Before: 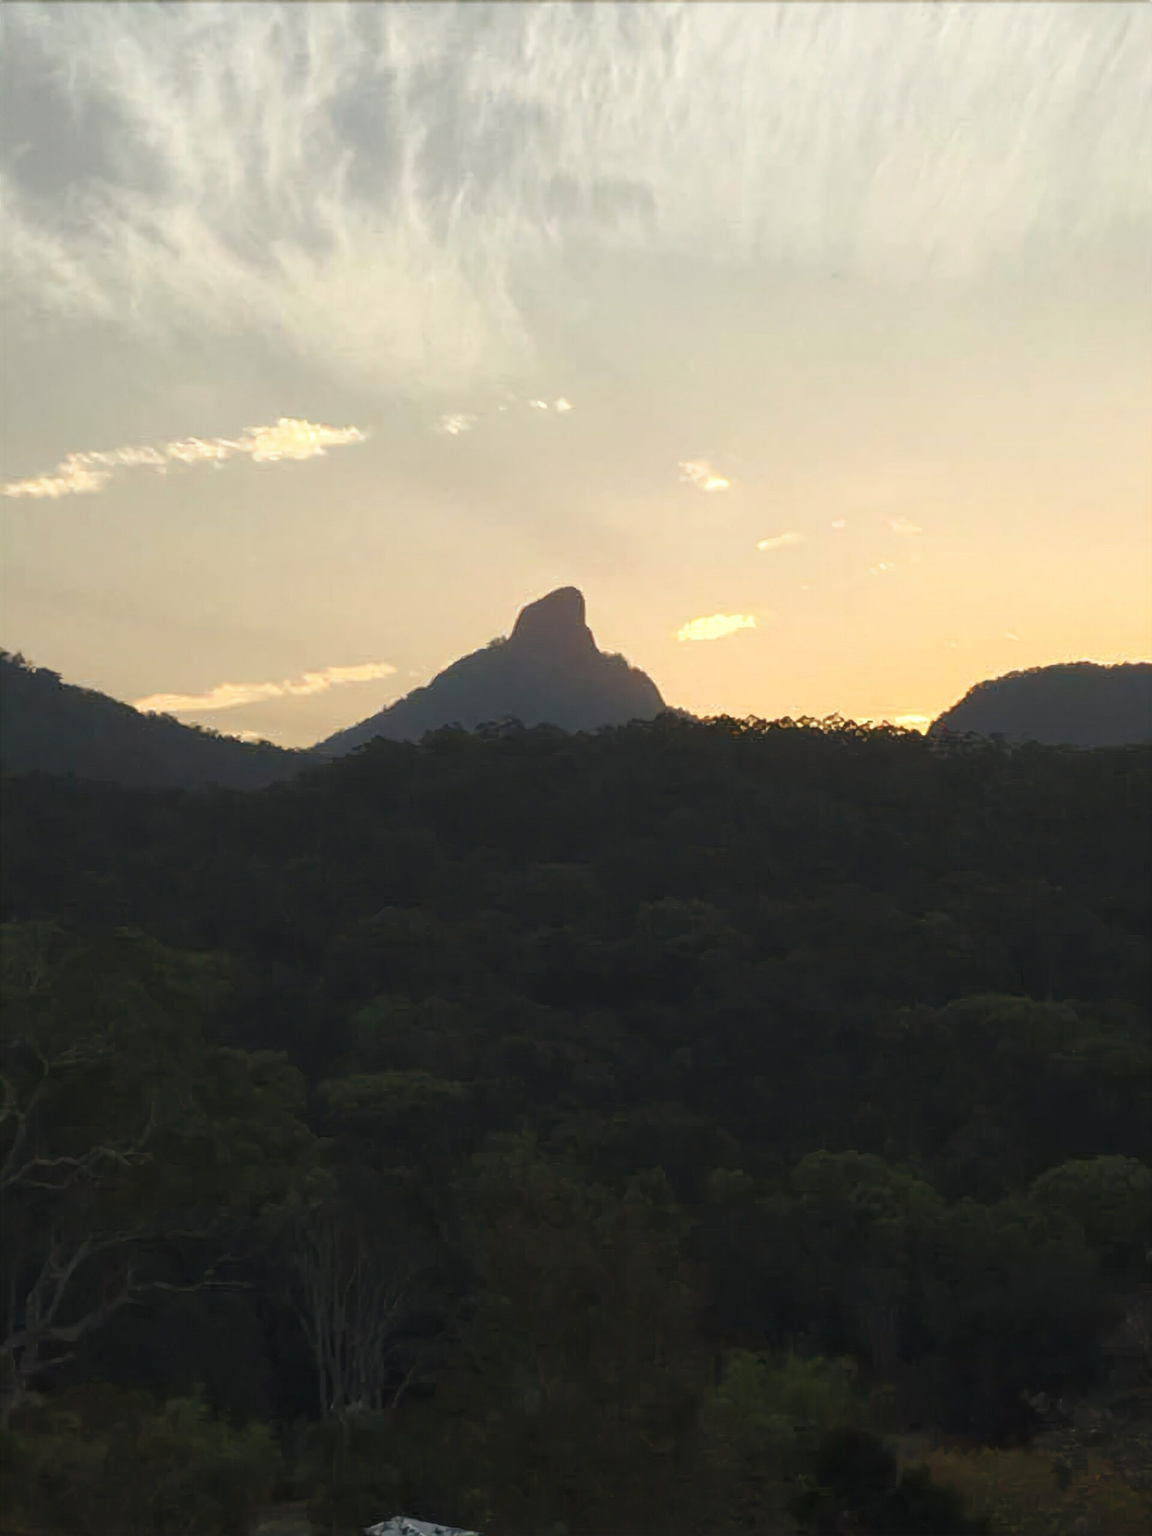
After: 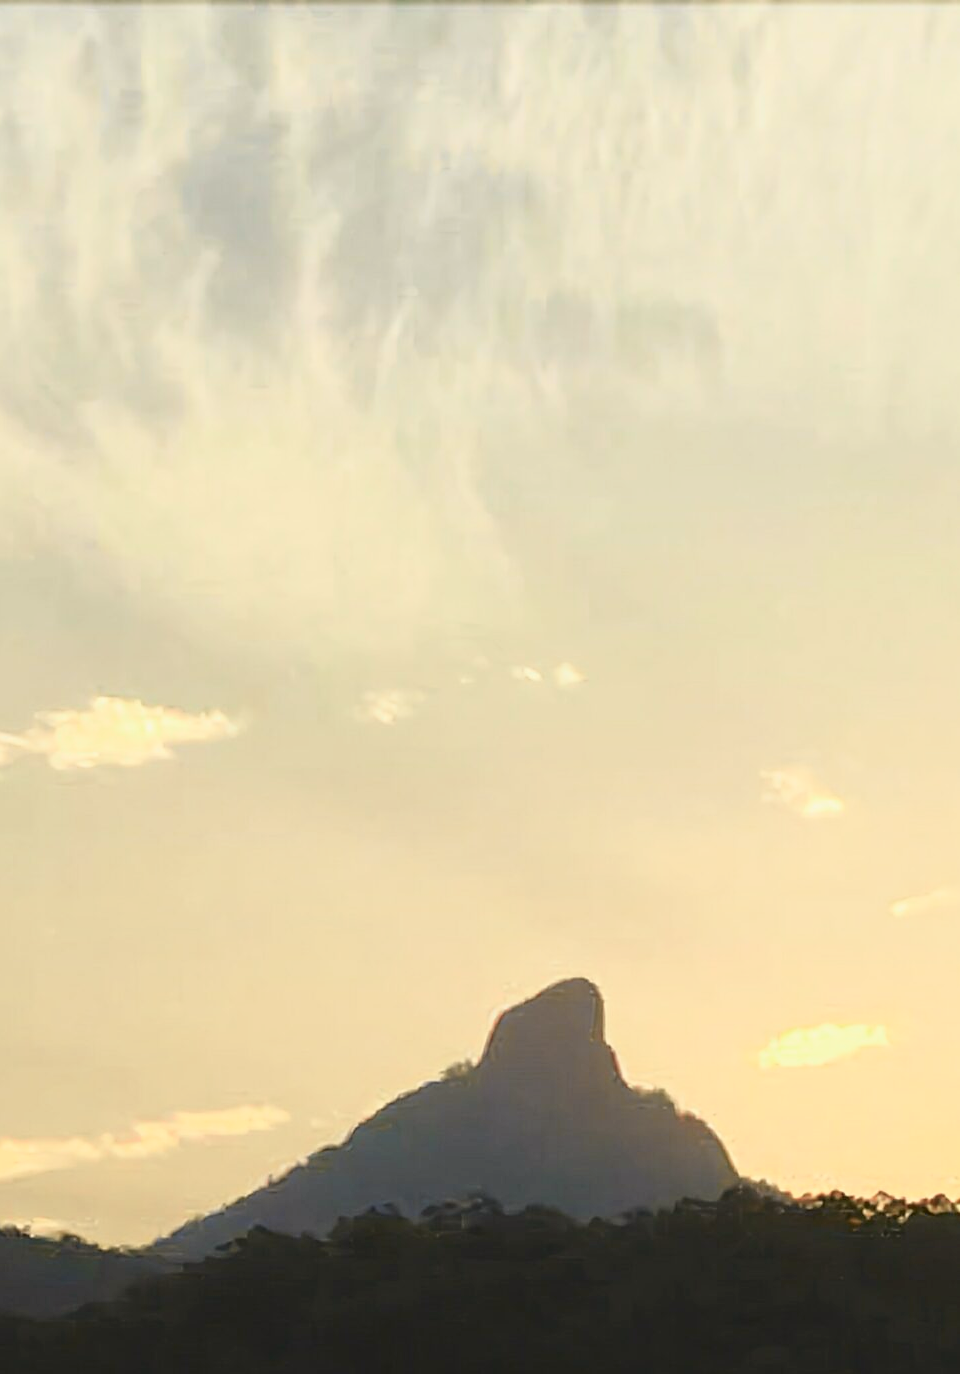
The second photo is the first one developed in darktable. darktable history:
crop: left 19.374%, right 30.59%, bottom 46.295%
tone curve: curves: ch0 [(0, 0.021) (0.049, 0.044) (0.152, 0.14) (0.328, 0.377) (0.473, 0.543) (0.641, 0.705) (0.85, 0.894) (1, 0.969)]; ch1 [(0, 0) (0.302, 0.331) (0.427, 0.433) (0.472, 0.47) (0.502, 0.503) (0.527, 0.521) (0.564, 0.58) (0.614, 0.626) (0.677, 0.701) (0.859, 0.885) (1, 1)]; ch2 [(0, 0) (0.33, 0.301) (0.447, 0.44) (0.487, 0.496) (0.502, 0.516) (0.535, 0.563) (0.565, 0.593) (0.618, 0.628) (1, 1)], color space Lab, independent channels, preserve colors none
sharpen: radius 1.859, amount 0.408, threshold 1.543
